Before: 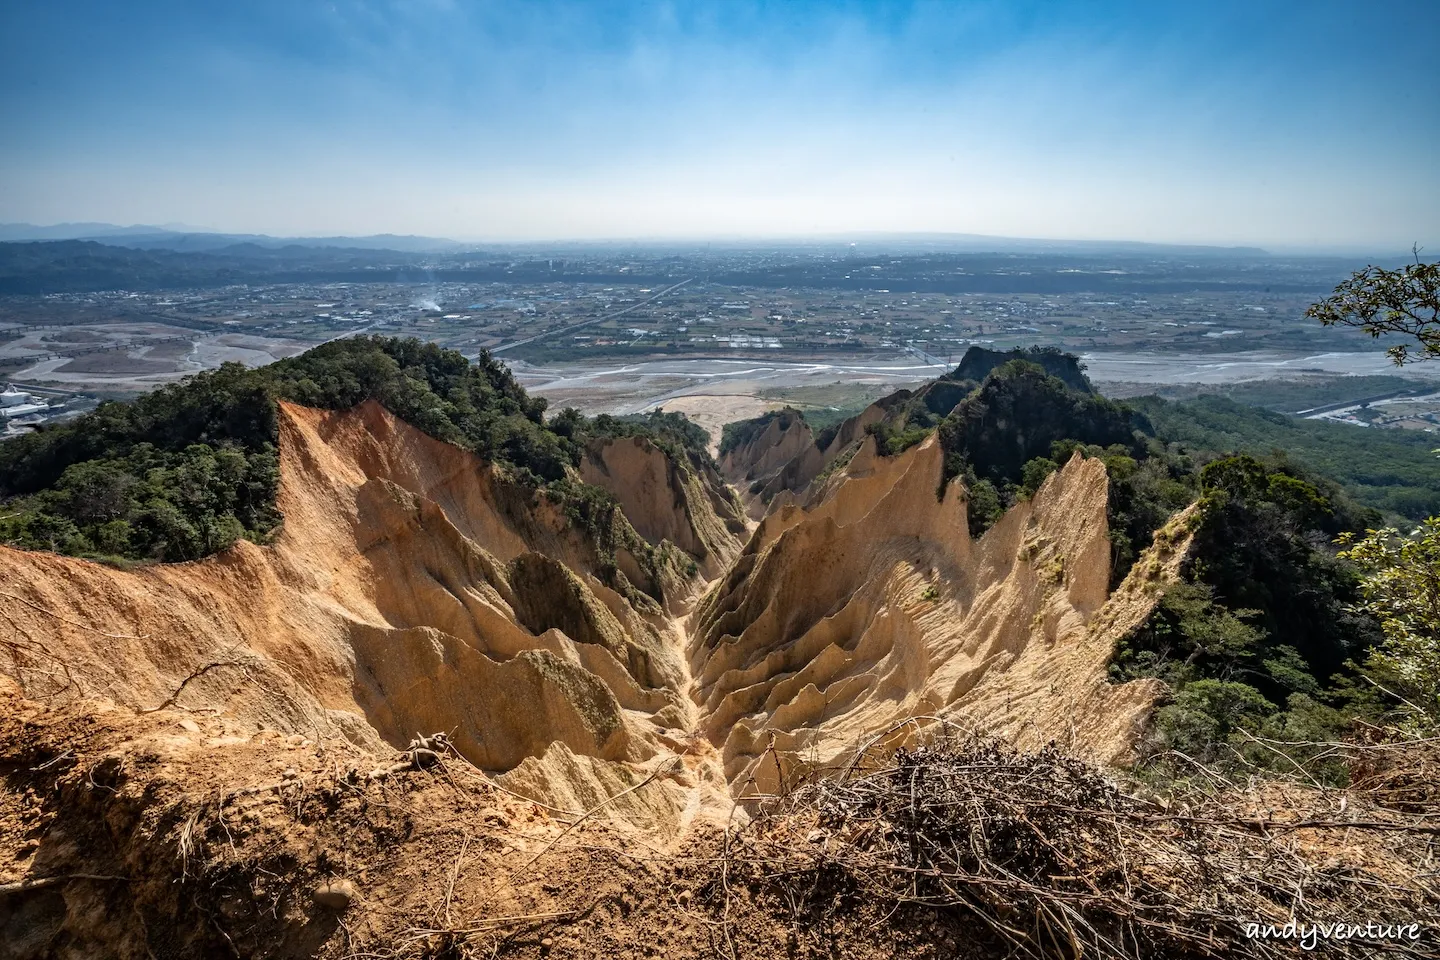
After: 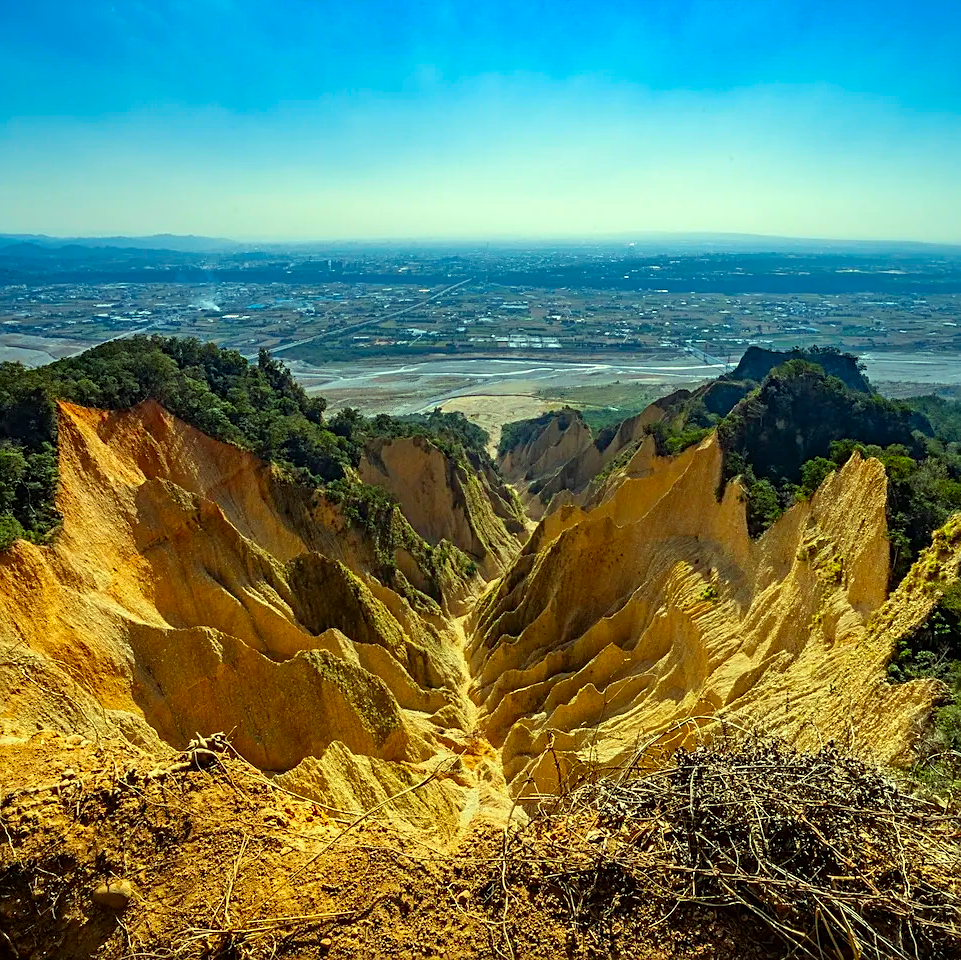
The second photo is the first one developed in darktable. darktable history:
crop and rotate: left 15.383%, right 17.844%
sharpen: on, module defaults
color correction: highlights a* -11.16, highlights b* 9.81, saturation 1.71
